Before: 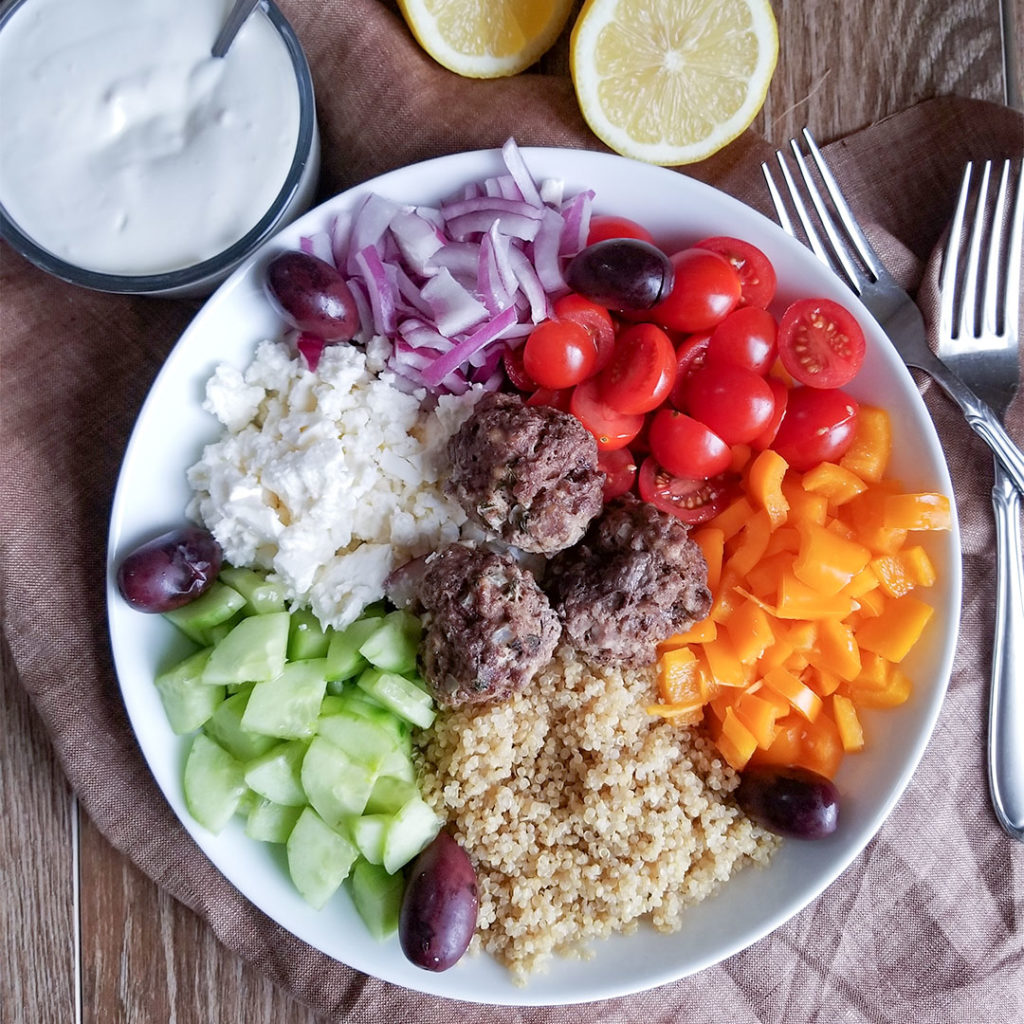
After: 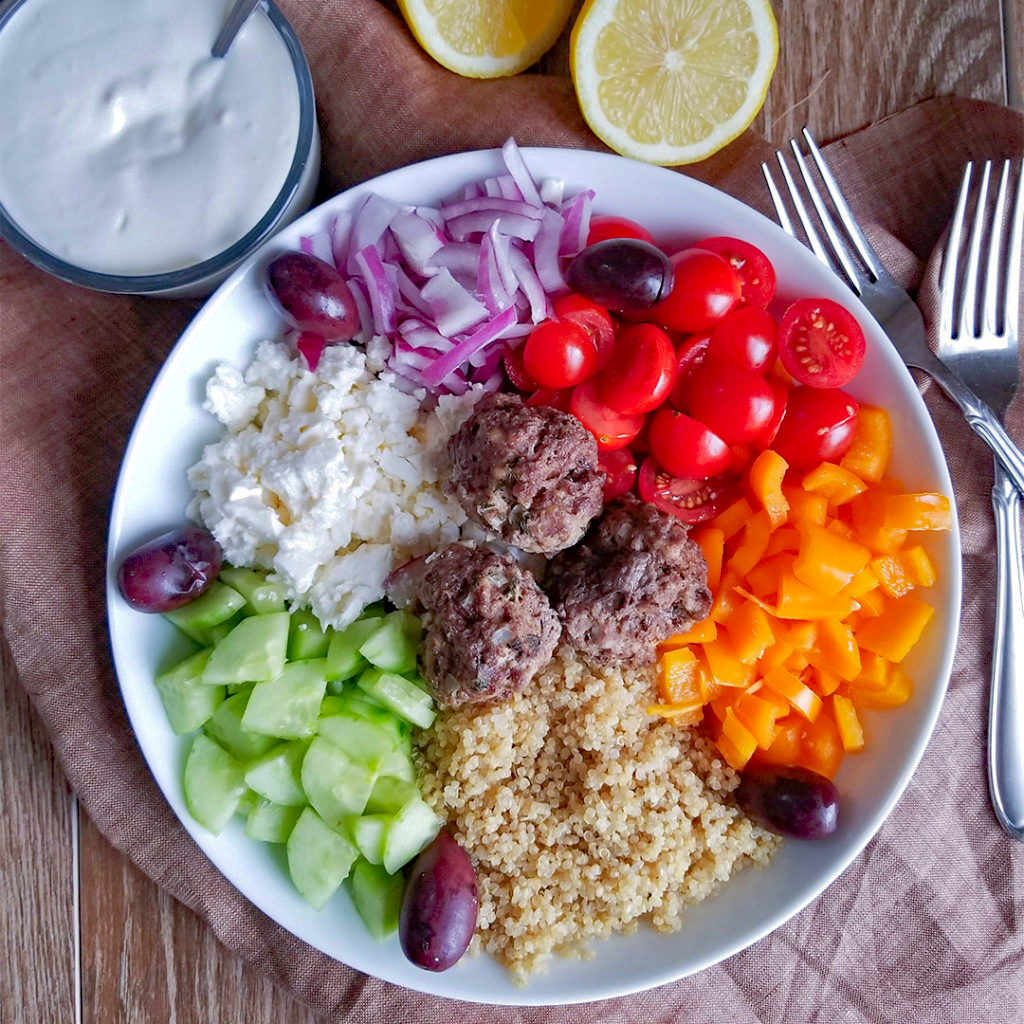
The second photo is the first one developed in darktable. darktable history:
contrast brightness saturation: contrast 0.036, saturation 0.157
shadows and highlights: on, module defaults
haze removal: compatibility mode true, adaptive false
